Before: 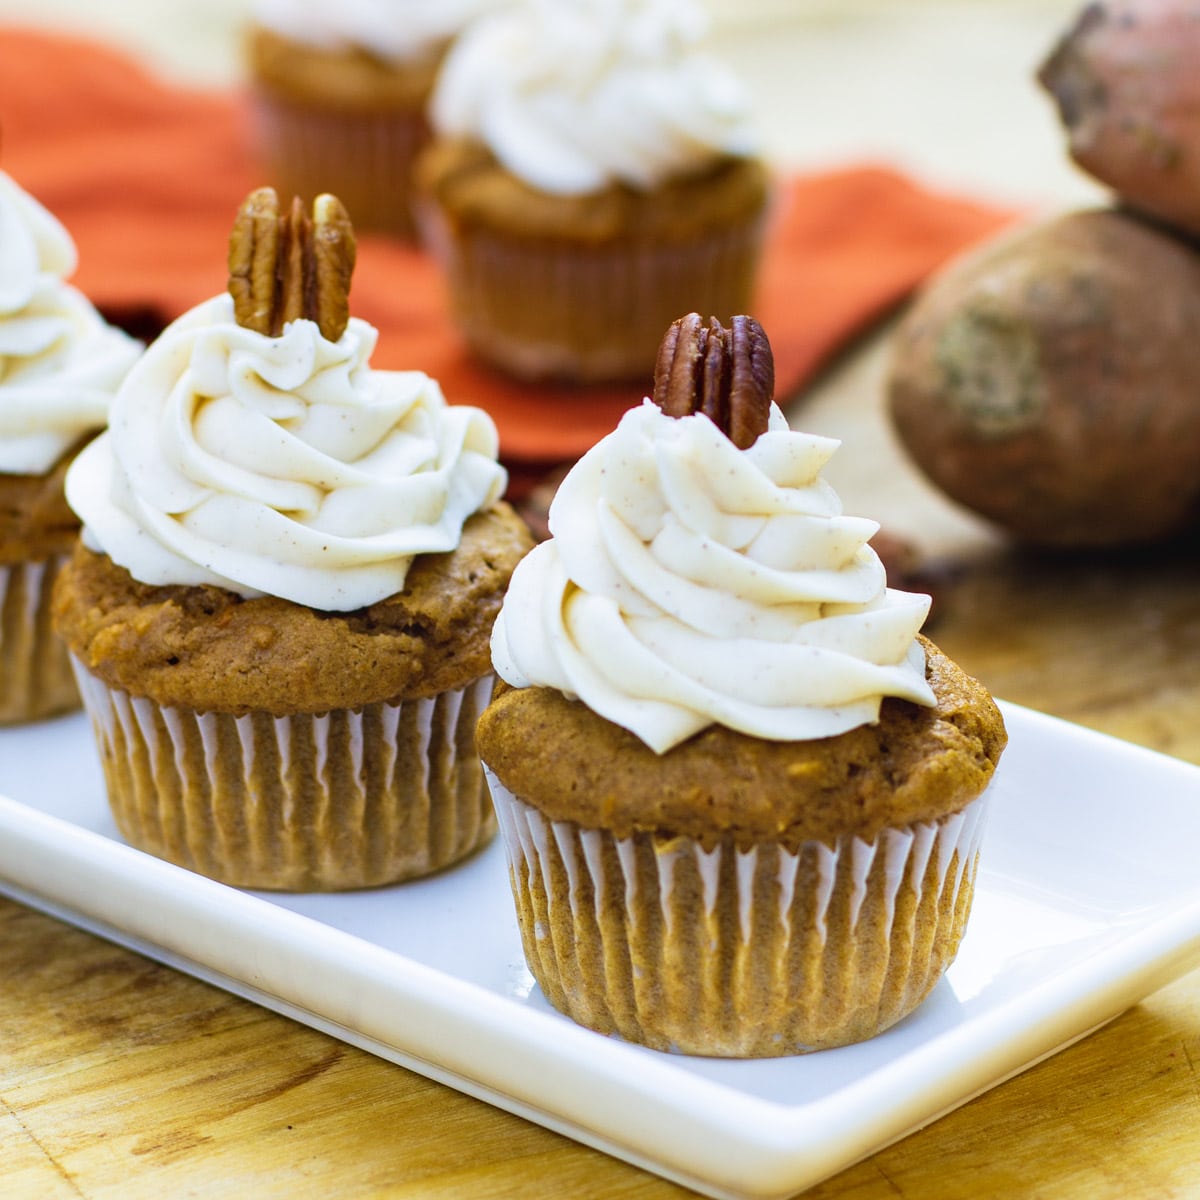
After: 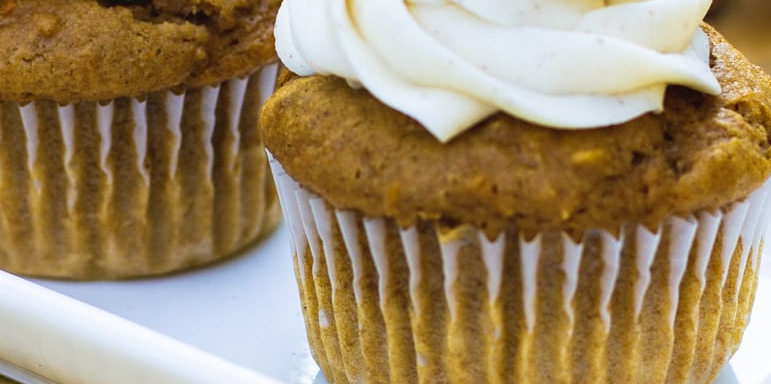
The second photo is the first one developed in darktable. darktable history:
crop: left 18.073%, top 51.069%, right 17.638%, bottom 16.876%
